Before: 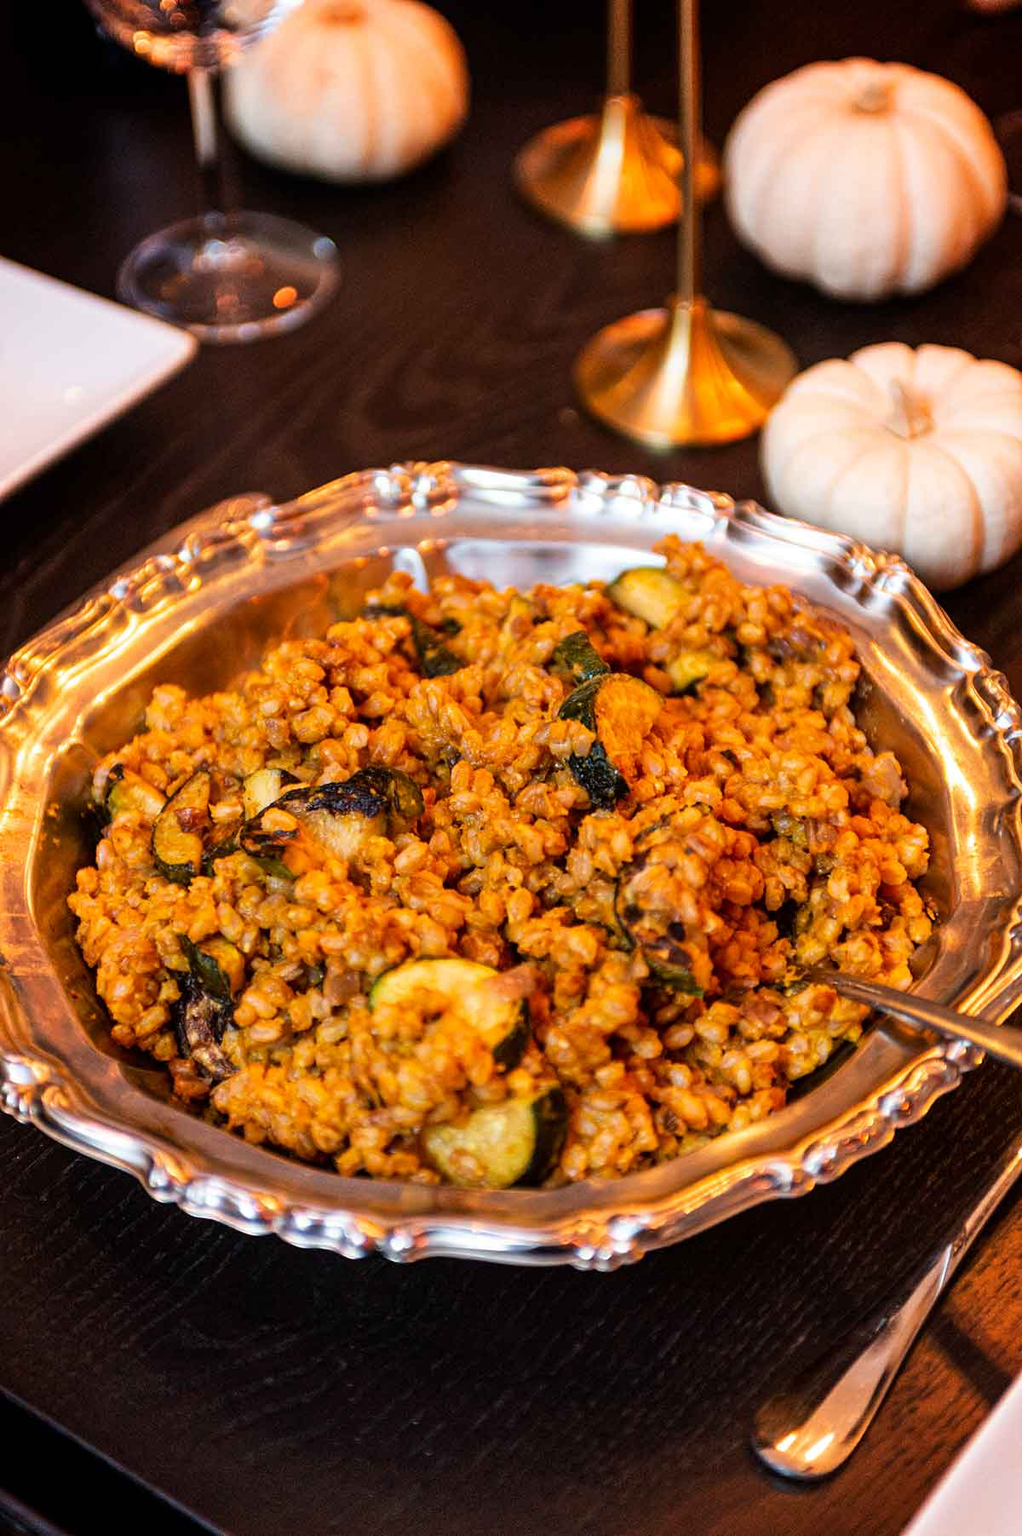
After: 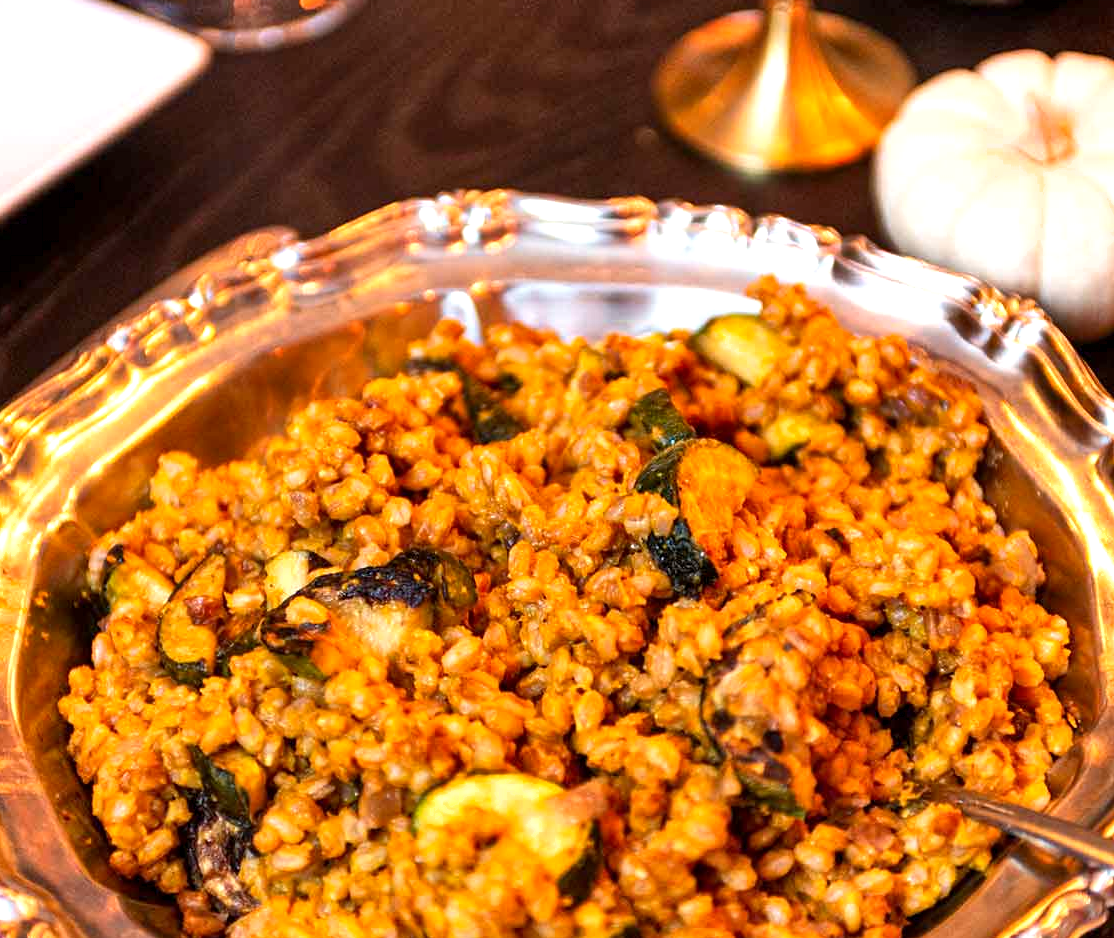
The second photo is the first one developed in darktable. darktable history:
crop: left 1.812%, top 19.57%, right 5.343%, bottom 28.404%
exposure: black level correction 0.001, exposure 0.5 EV, compensate highlight preservation false
shadows and highlights: low approximation 0.01, soften with gaussian
